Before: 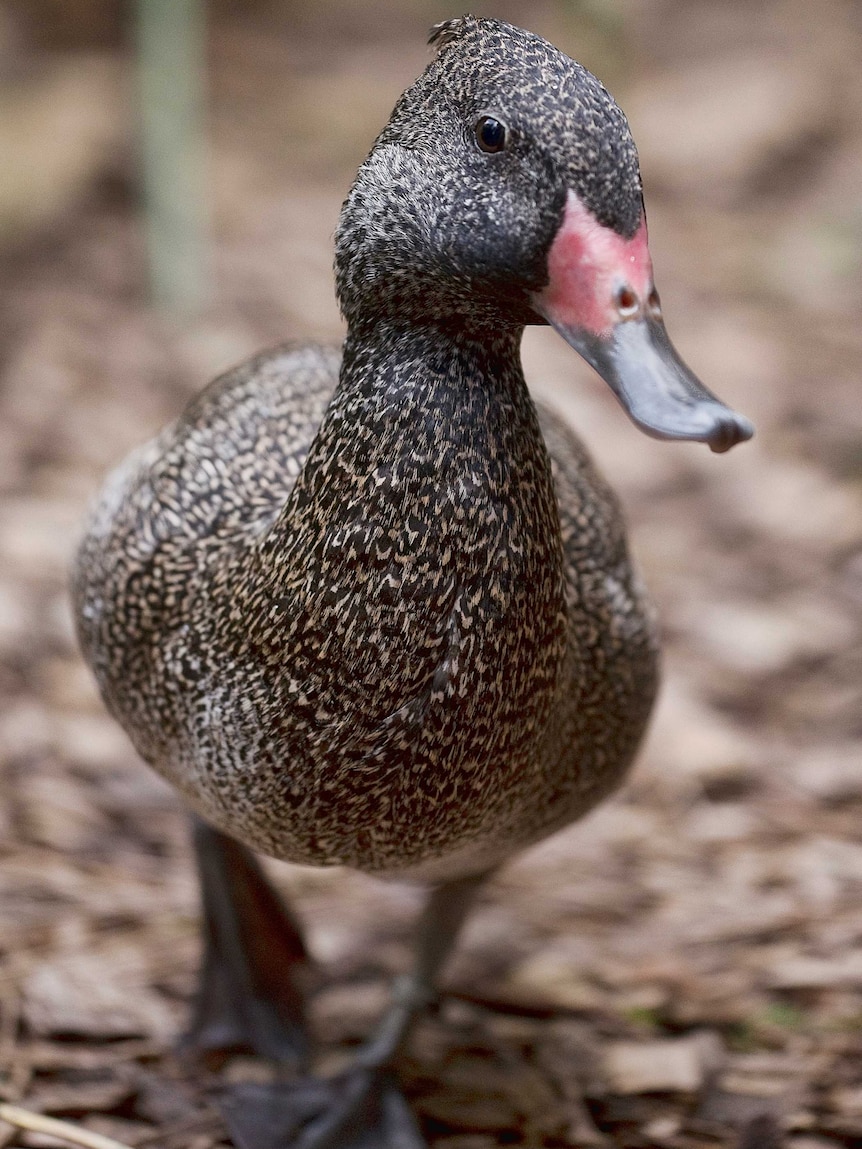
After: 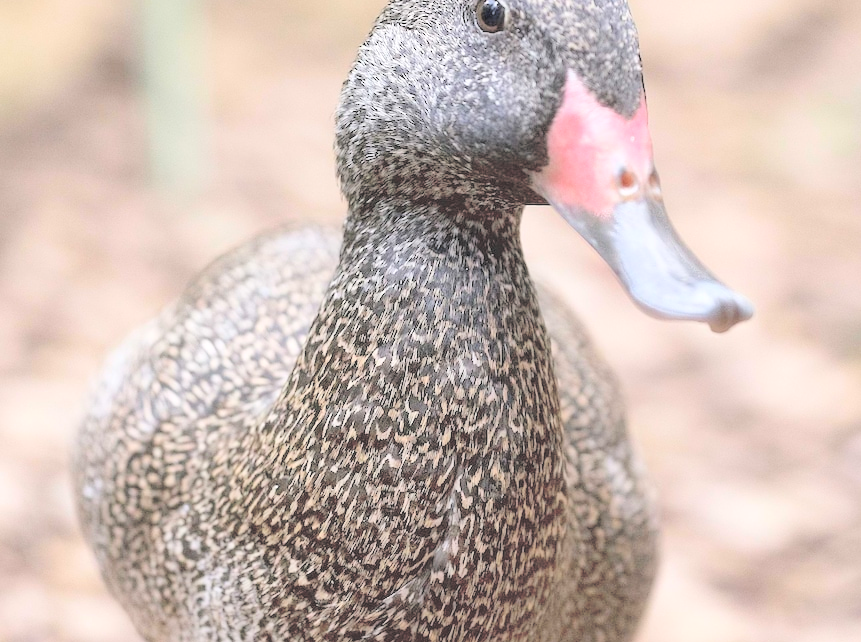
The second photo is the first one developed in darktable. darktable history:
exposure: compensate highlight preservation false
crop and rotate: top 10.483%, bottom 33.571%
tone equalizer: -8 EV -0.42 EV, -7 EV -0.424 EV, -6 EV -0.3 EV, -5 EV -0.241 EV, -3 EV 0.239 EV, -2 EV 0.308 EV, -1 EV 0.364 EV, +0 EV 0.426 EV
contrast brightness saturation: brightness 0.98
